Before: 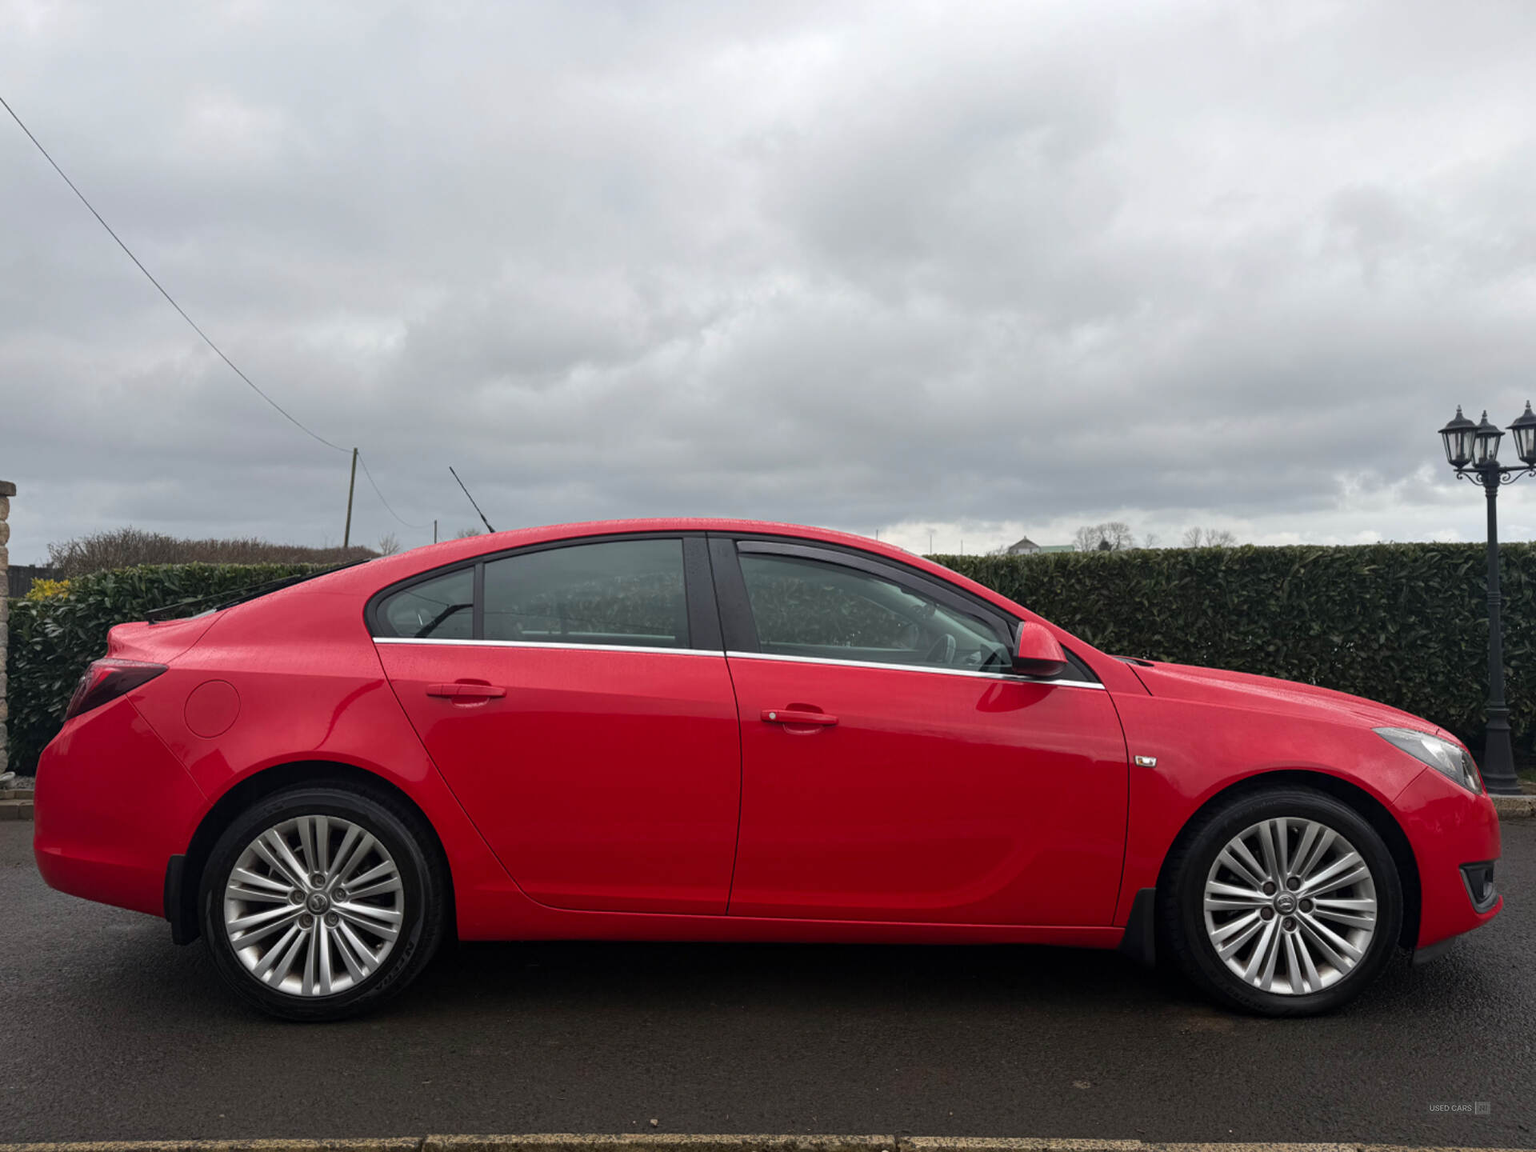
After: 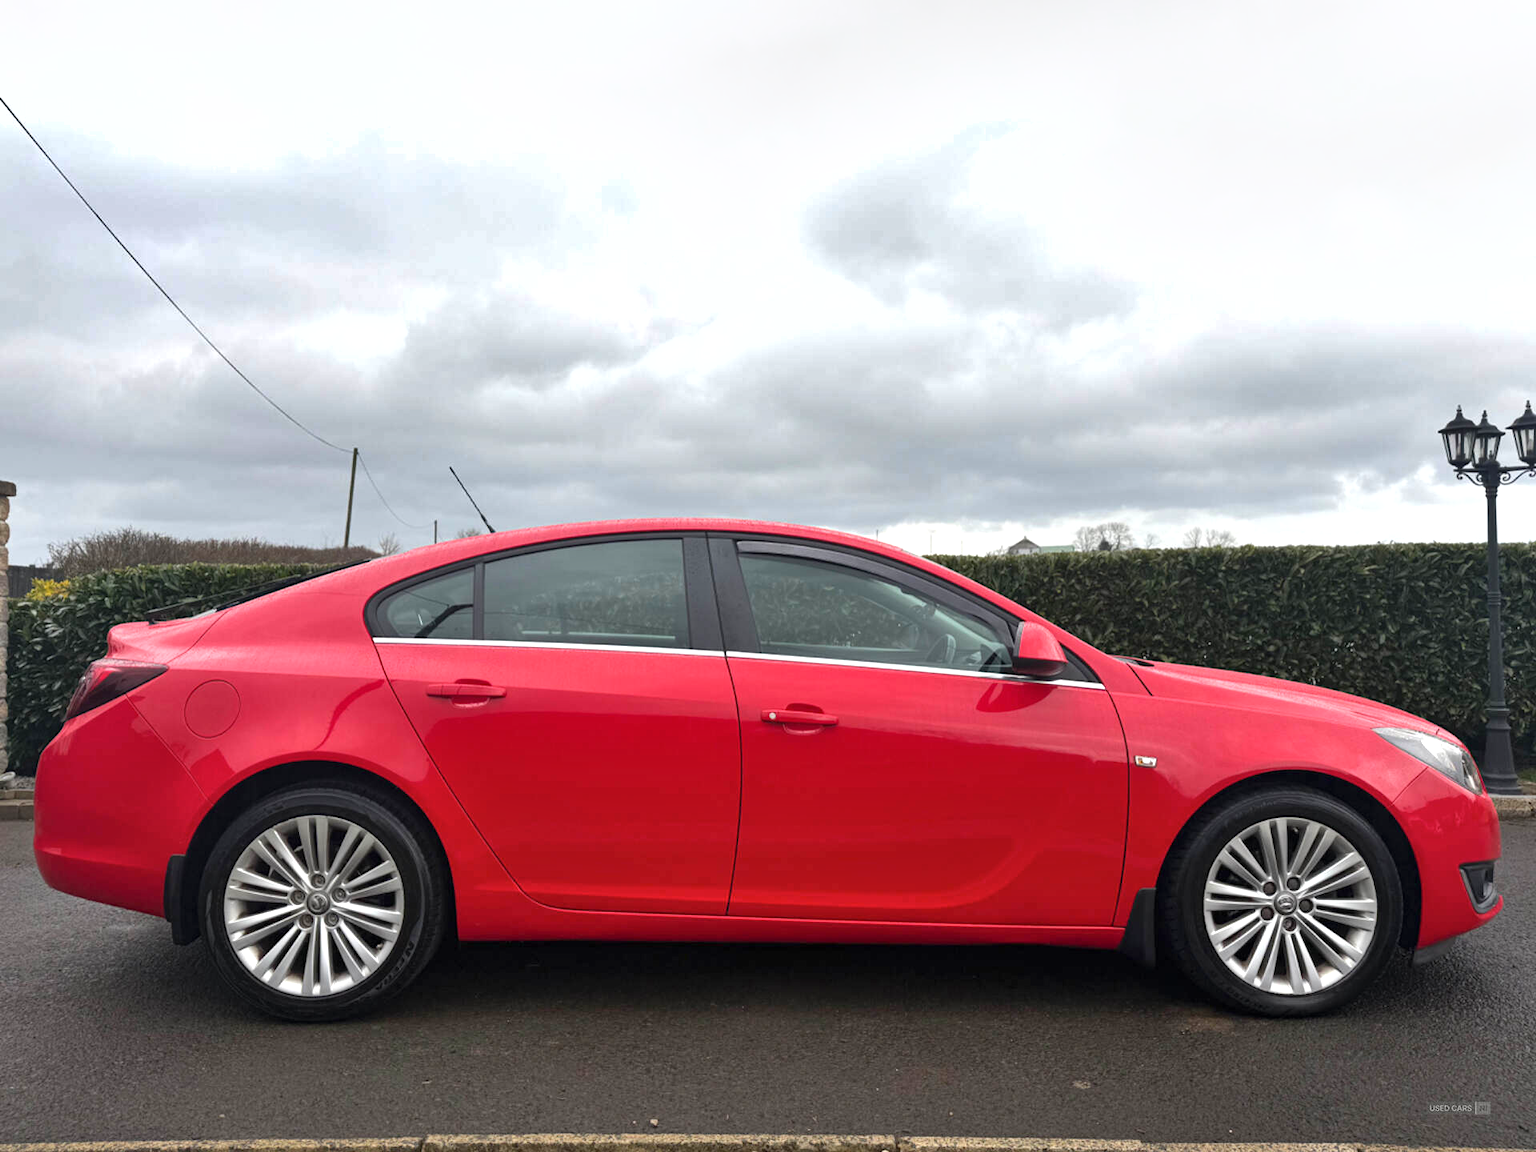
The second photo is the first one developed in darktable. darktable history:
shadows and highlights: soften with gaussian
exposure: black level correction 0, exposure 0.693 EV, compensate highlight preservation false
